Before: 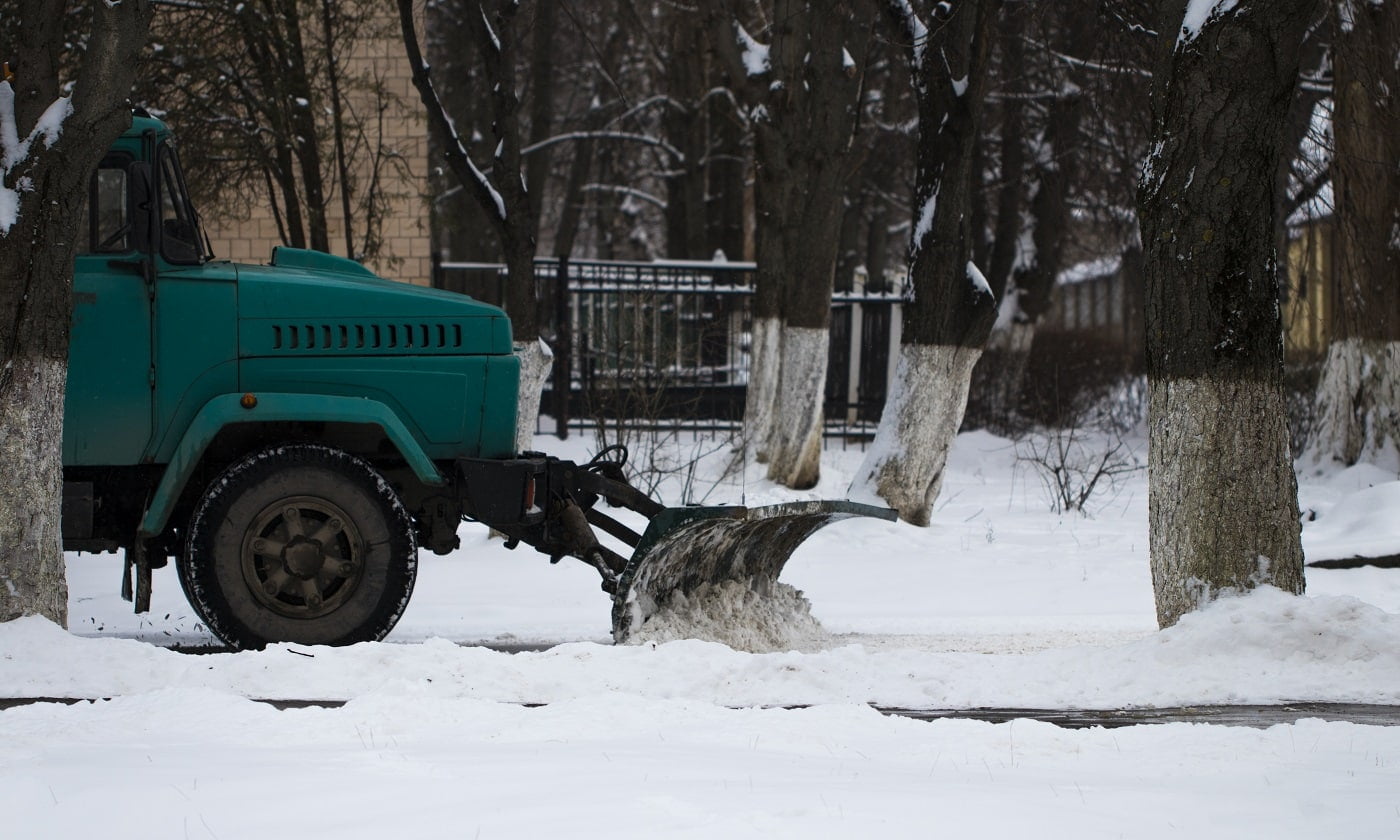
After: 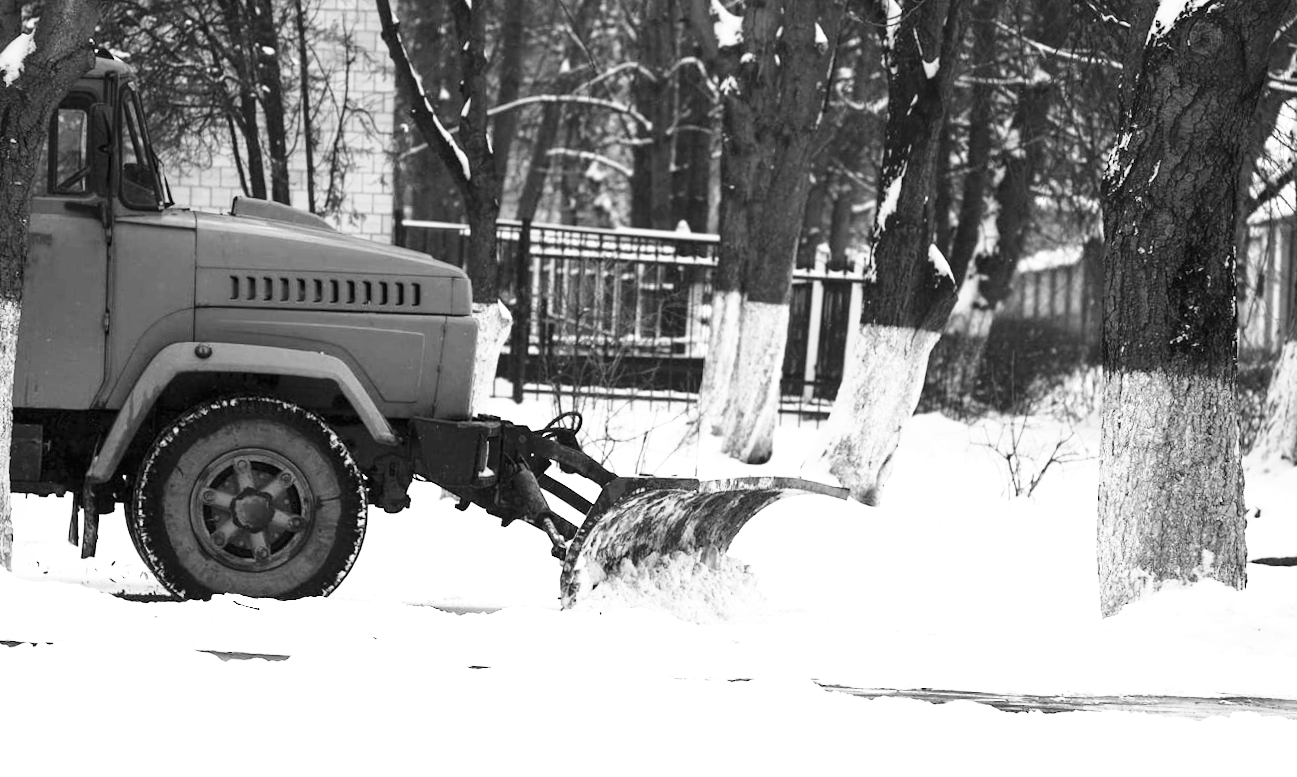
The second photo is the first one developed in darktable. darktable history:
crop and rotate: angle -2.38°
exposure: black level correction 0, exposure 1 EV, compensate exposure bias true, compensate highlight preservation false
base curve: curves: ch0 [(0, 0) (0.018, 0.026) (0.143, 0.37) (0.33, 0.731) (0.458, 0.853) (0.735, 0.965) (0.905, 0.986) (1, 1)]
monochrome: on, module defaults
color balance rgb: global vibrance 6.81%, saturation formula JzAzBz (2021)
white balance: red 0.954, blue 1.079
rotate and perspective: rotation 0.174°, lens shift (vertical) 0.013, lens shift (horizontal) 0.019, shear 0.001, automatic cropping original format, crop left 0.007, crop right 0.991, crop top 0.016, crop bottom 0.997
